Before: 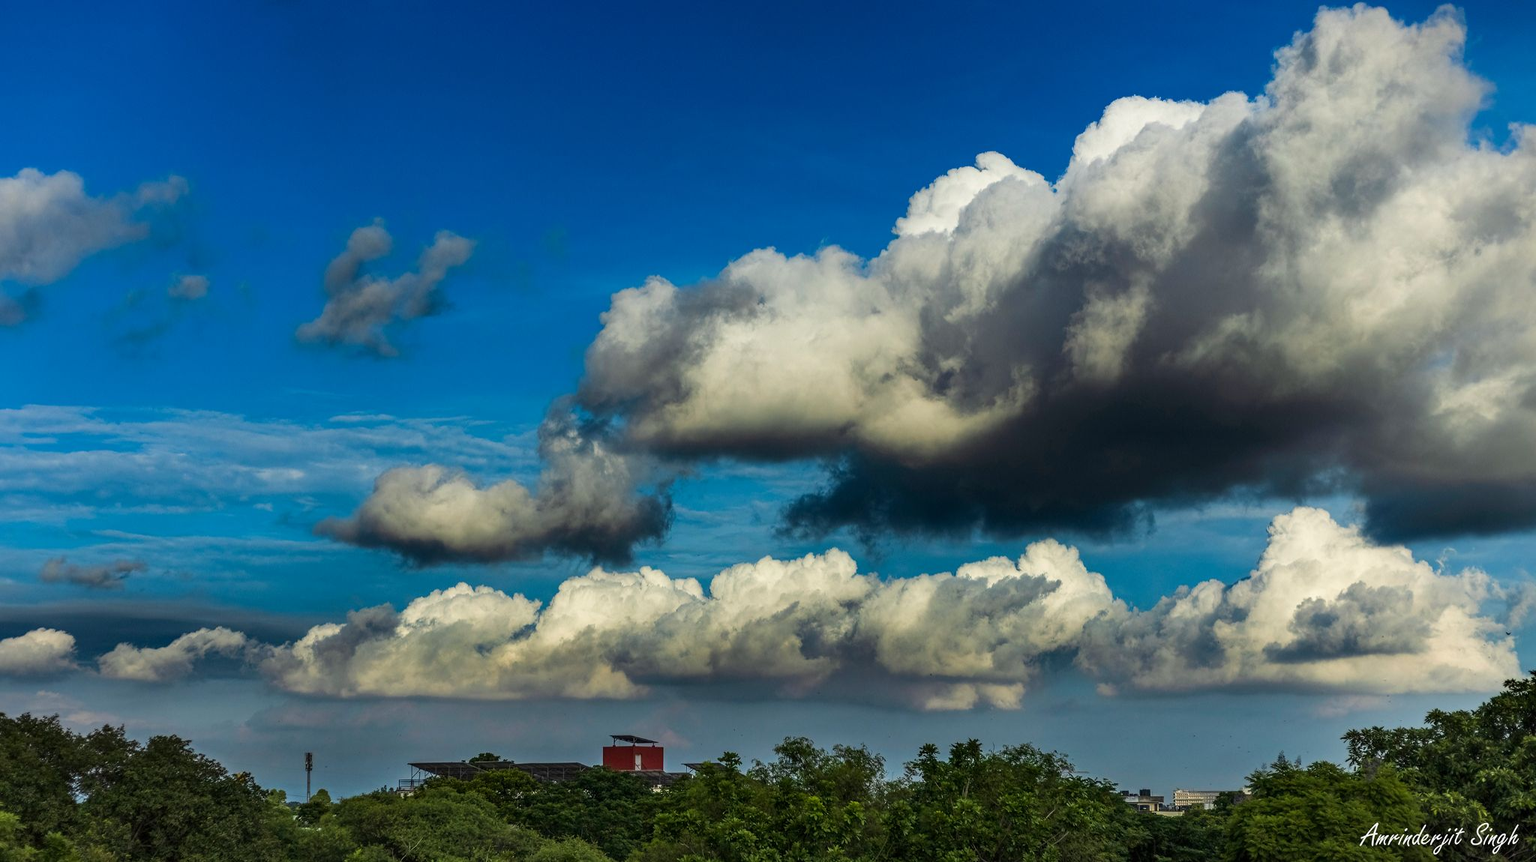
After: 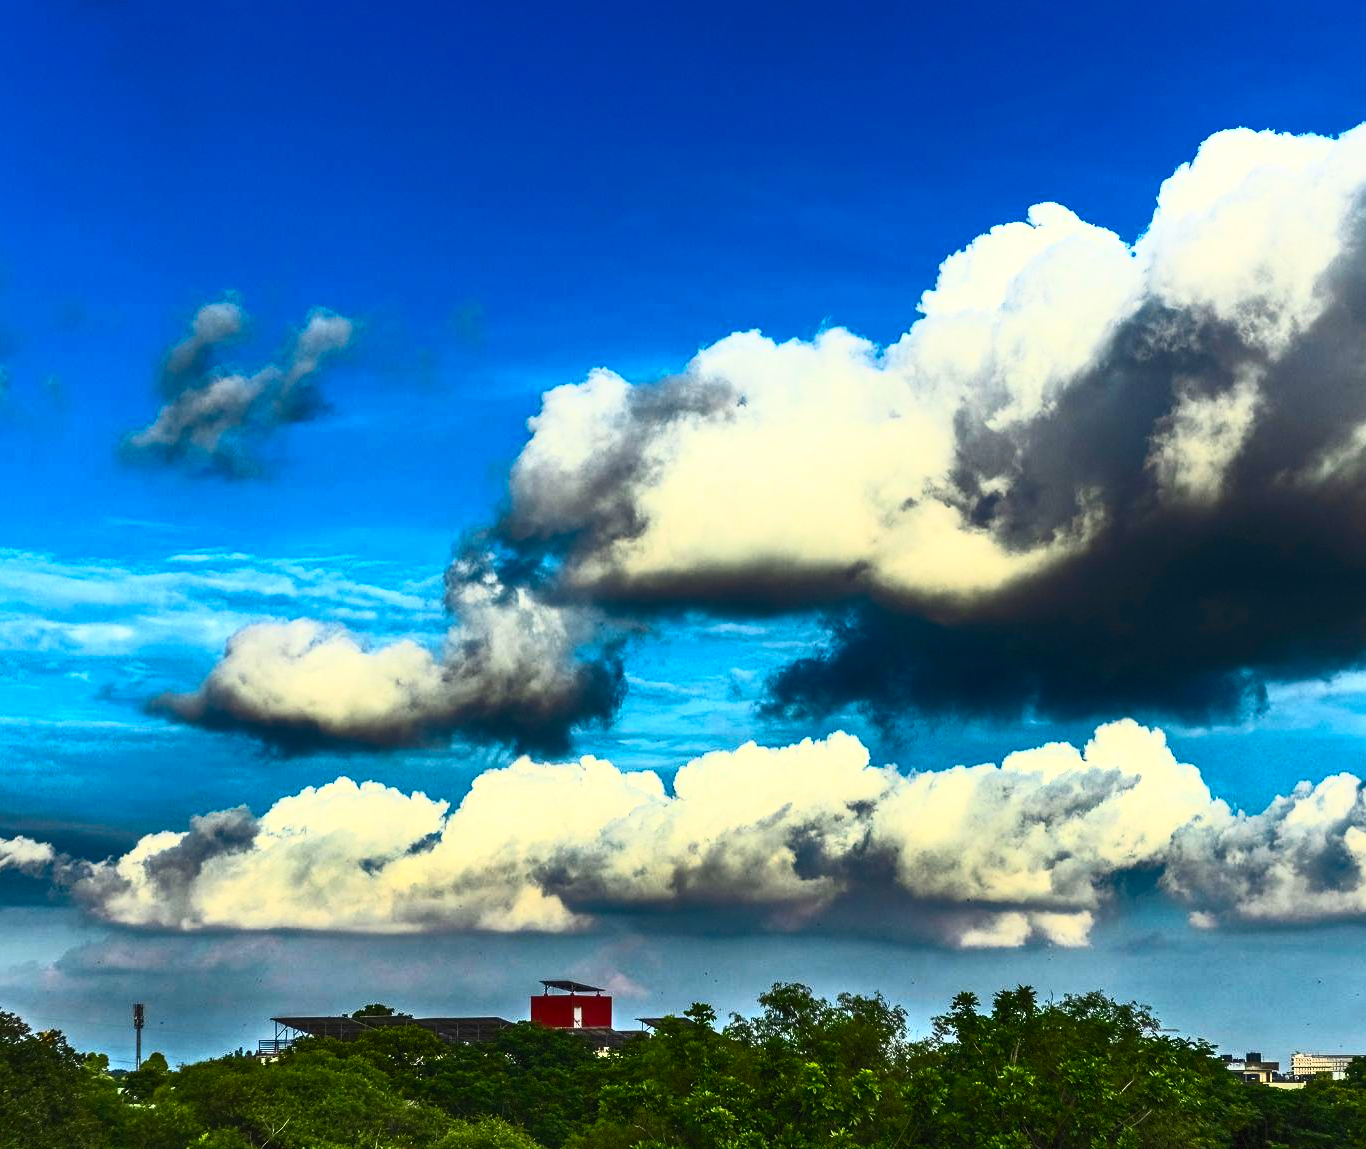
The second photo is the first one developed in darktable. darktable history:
crop and rotate: left 13.377%, right 19.877%
contrast brightness saturation: contrast 0.837, brightness 0.599, saturation 0.61
base curve: curves: ch0 [(0, 0) (0.989, 0.992)], preserve colors none
